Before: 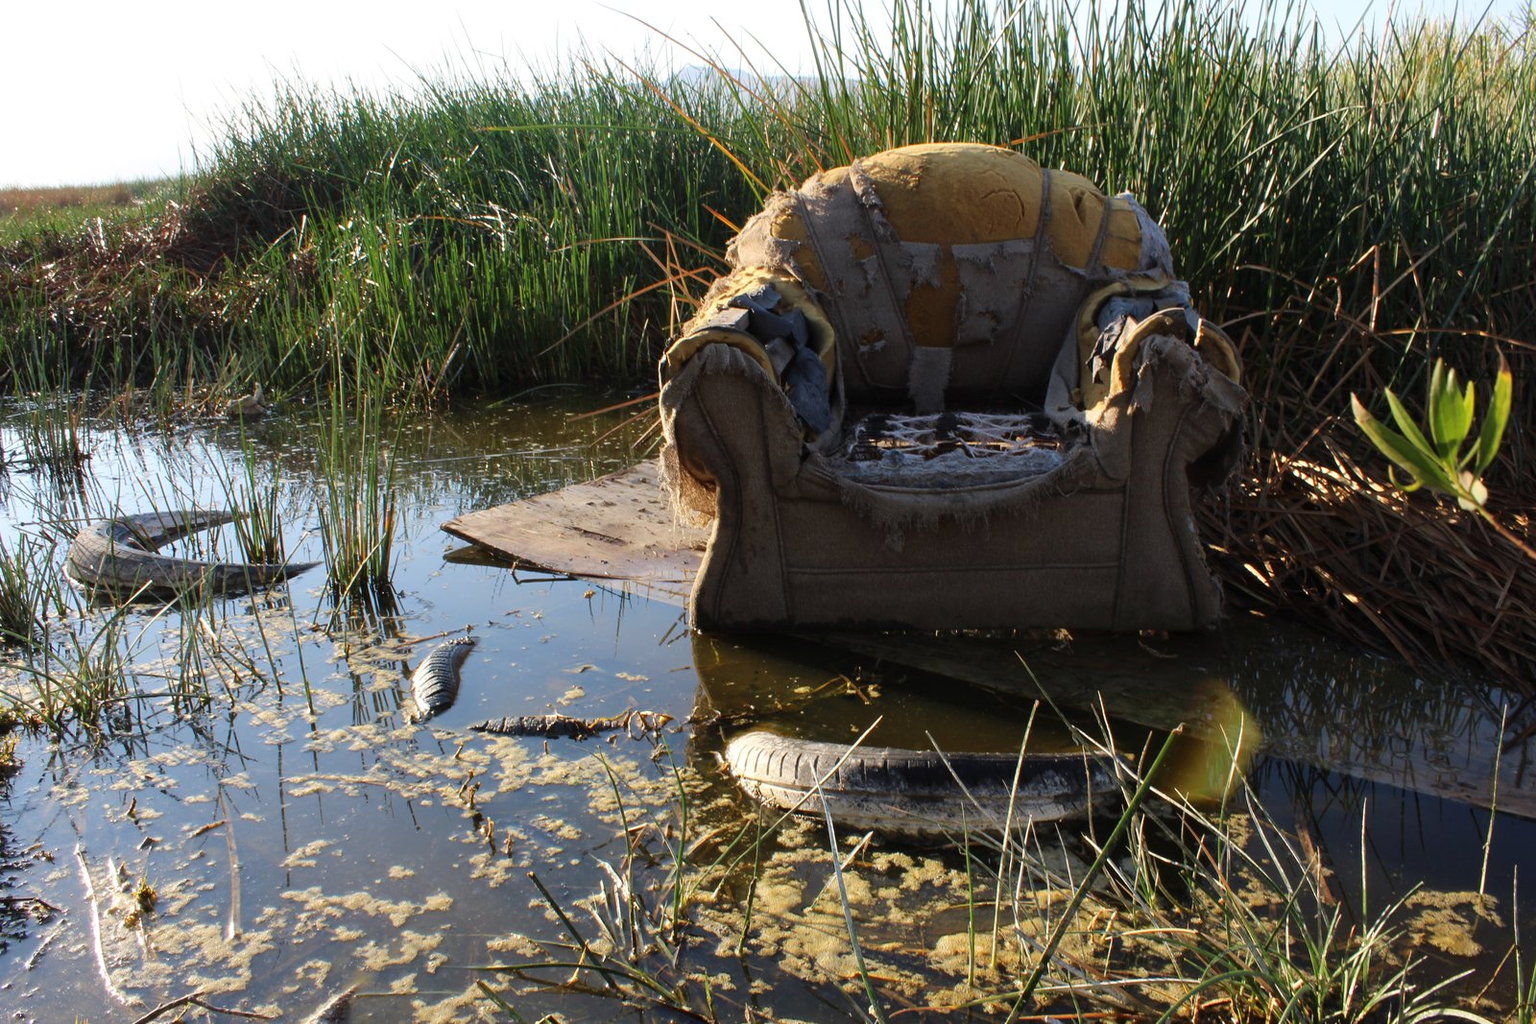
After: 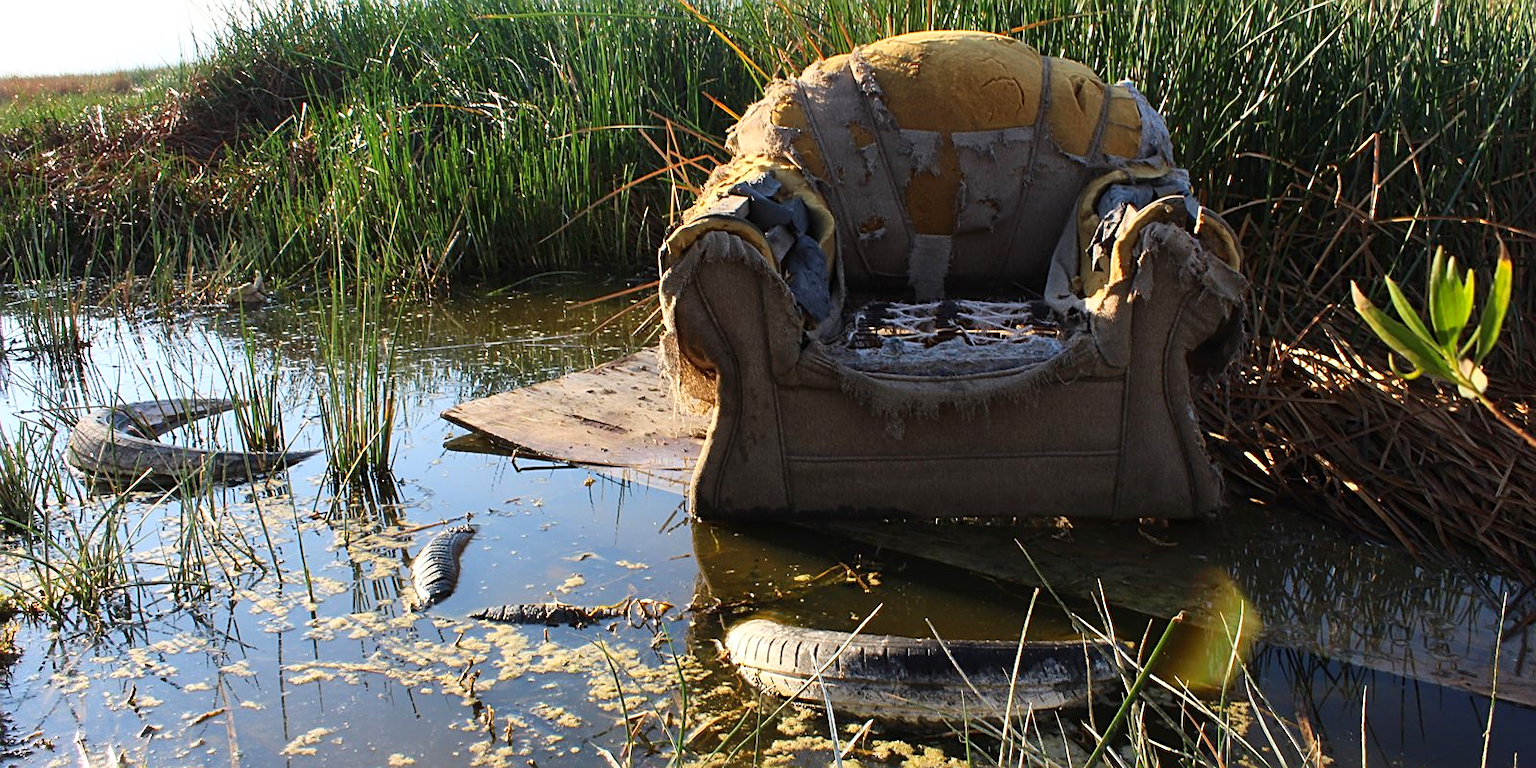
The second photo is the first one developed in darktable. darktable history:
contrast brightness saturation: saturation 0.13
crop: top 11.038%, bottom 13.962%
base curve: curves: ch0 [(0, 0) (0.666, 0.806) (1, 1)]
sharpen: on, module defaults
